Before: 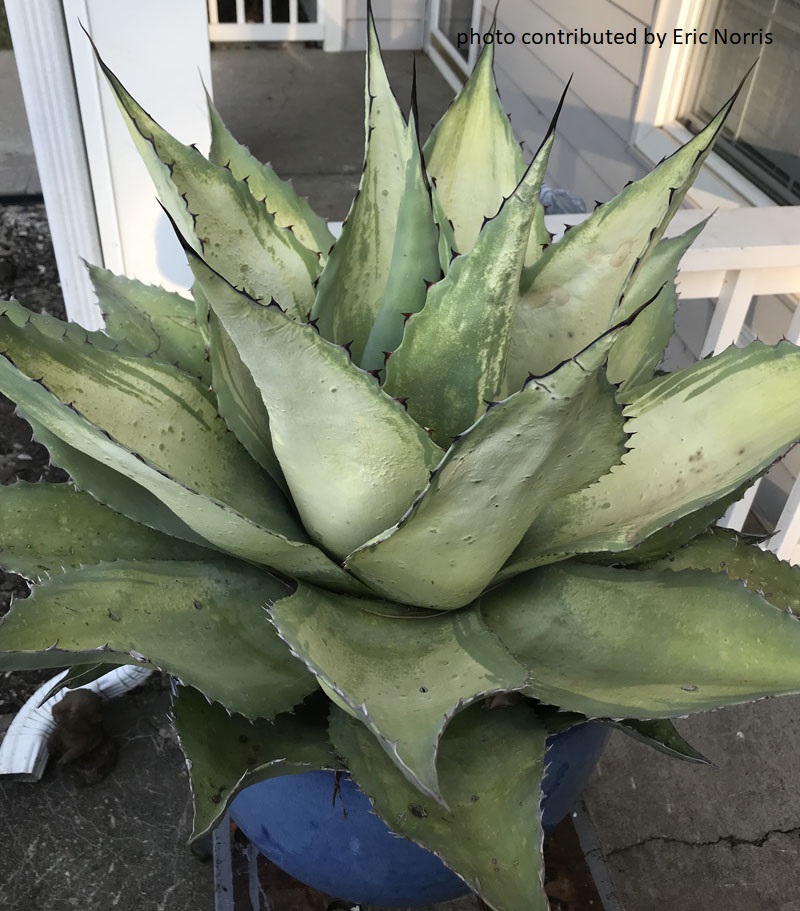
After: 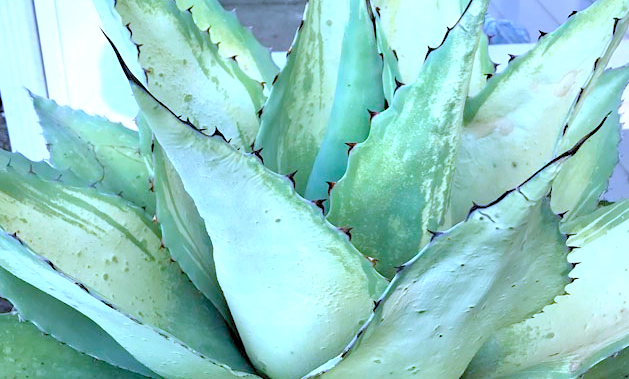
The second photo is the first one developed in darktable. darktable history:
exposure: exposure 0.772 EV, compensate highlight preservation false
color balance rgb: perceptual saturation grading › global saturation 20.192%, perceptual saturation grading › highlights -19.72%, perceptual saturation grading › shadows 29.904%, global vibrance 20%
contrast brightness saturation: brightness 0.279
color calibration: illuminant as shot in camera, adaptation linear Bradford (ICC v4), x 0.406, y 0.405, temperature 3569.03 K
haze removal: compatibility mode true, adaptive false
crop: left 7.076%, top 18.677%, right 14.261%, bottom 39.667%
